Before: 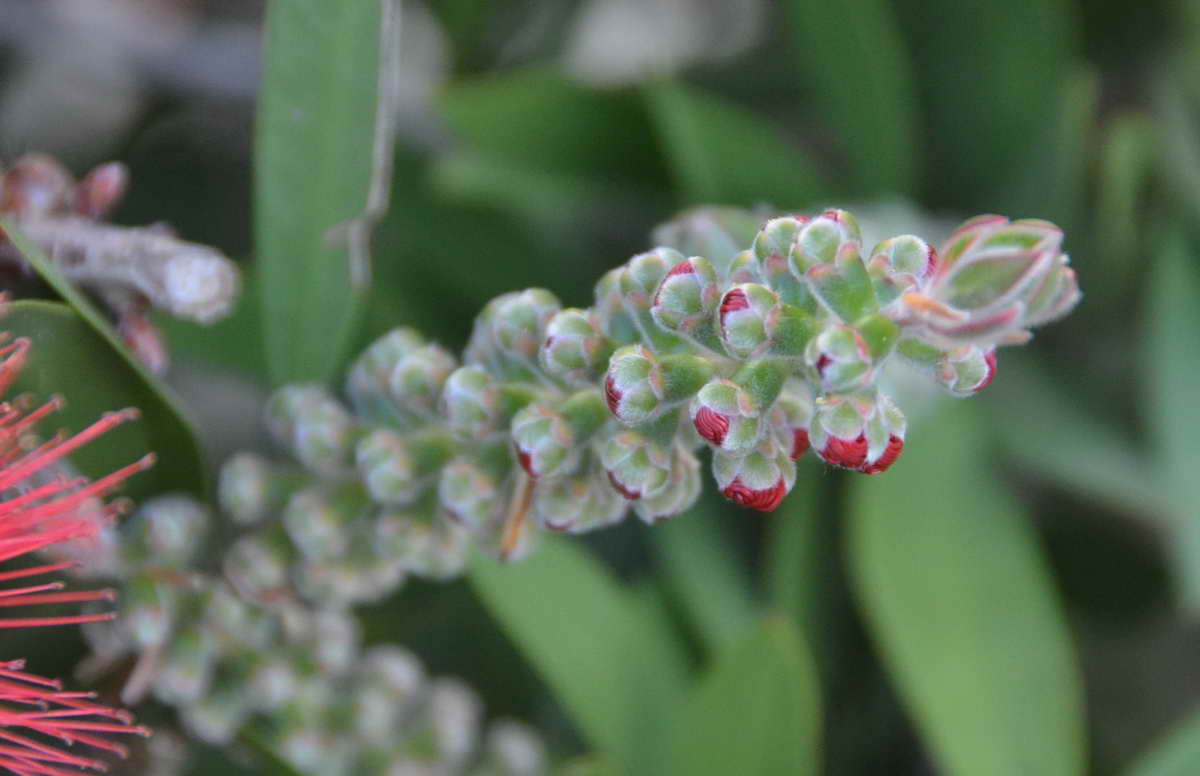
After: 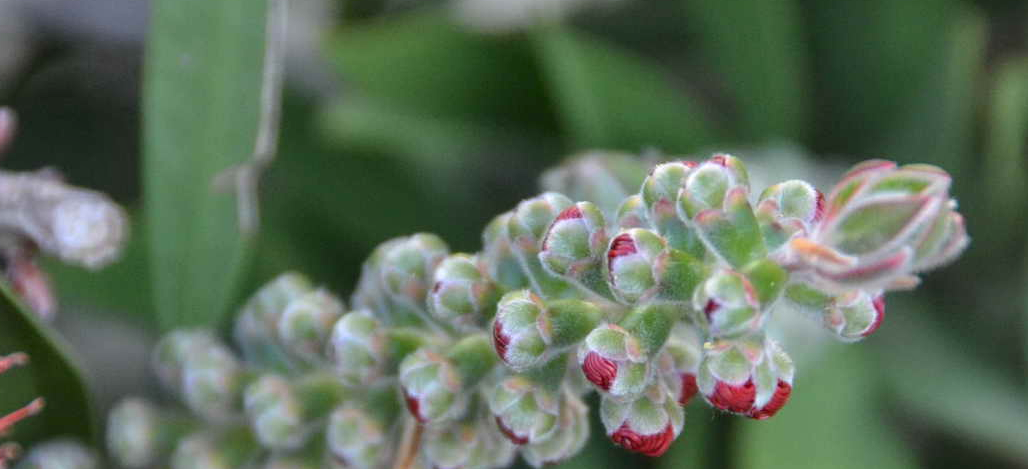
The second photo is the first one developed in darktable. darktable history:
local contrast: on, module defaults
crop and rotate: left 9.345%, top 7.22%, right 4.982%, bottom 32.331%
